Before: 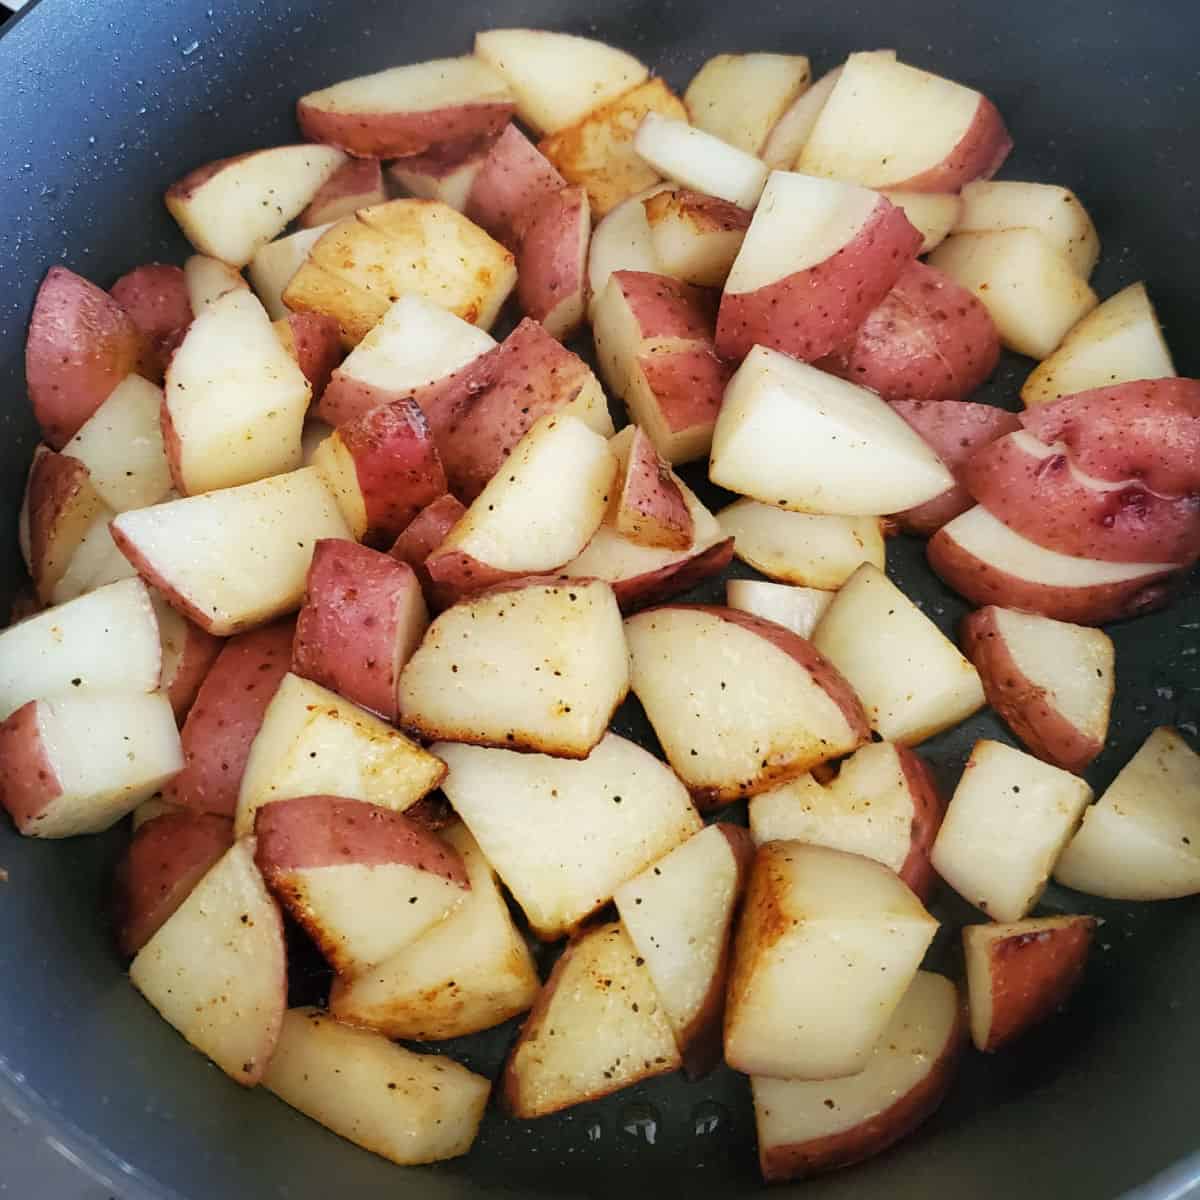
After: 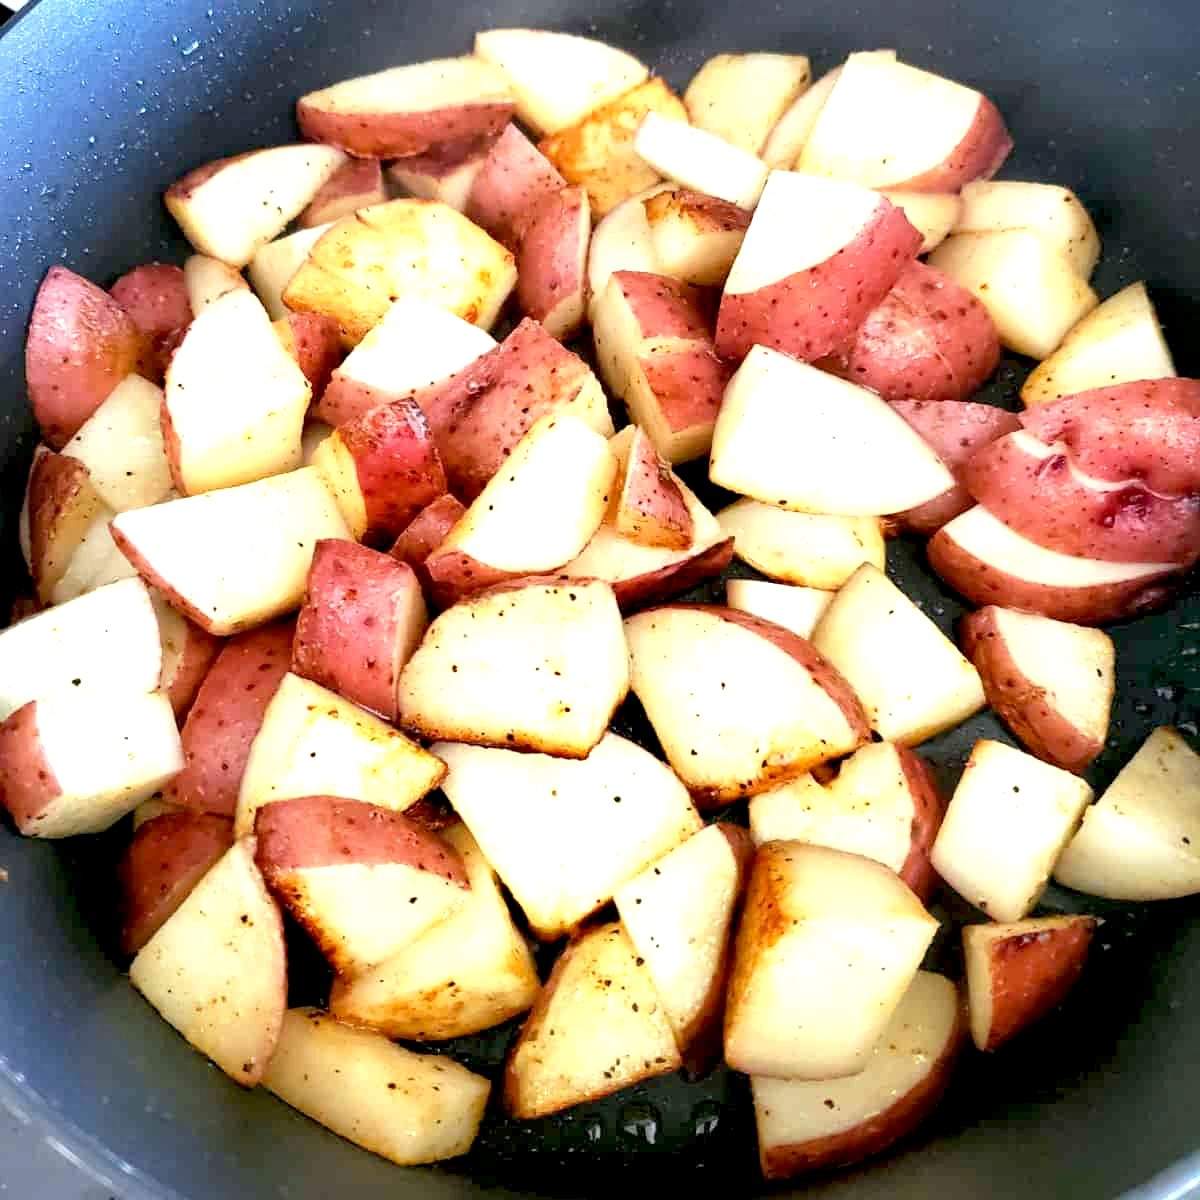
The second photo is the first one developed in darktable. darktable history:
local contrast: highlights 100%, shadows 103%, detail 119%, midtone range 0.2
exposure: black level correction 0.01, exposure 1 EV, compensate exposure bias true, compensate highlight preservation false
